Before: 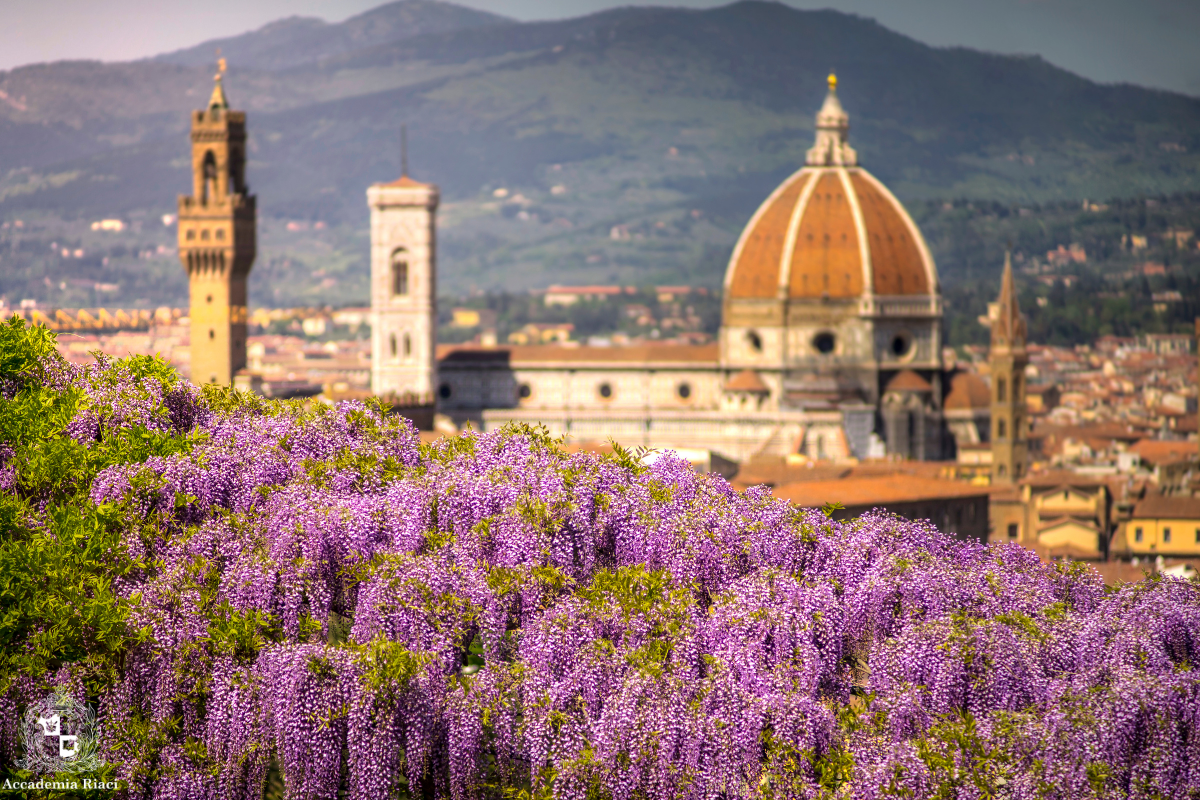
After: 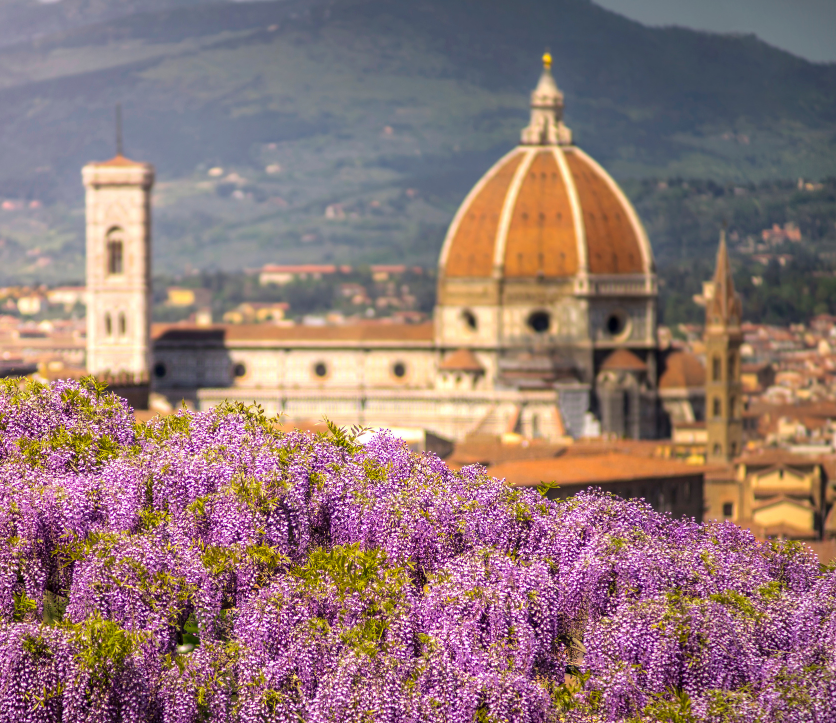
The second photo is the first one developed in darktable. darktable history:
crop and rotate: left 23.793%, top 2.68%, right 6.464%, bottom 6.828%
